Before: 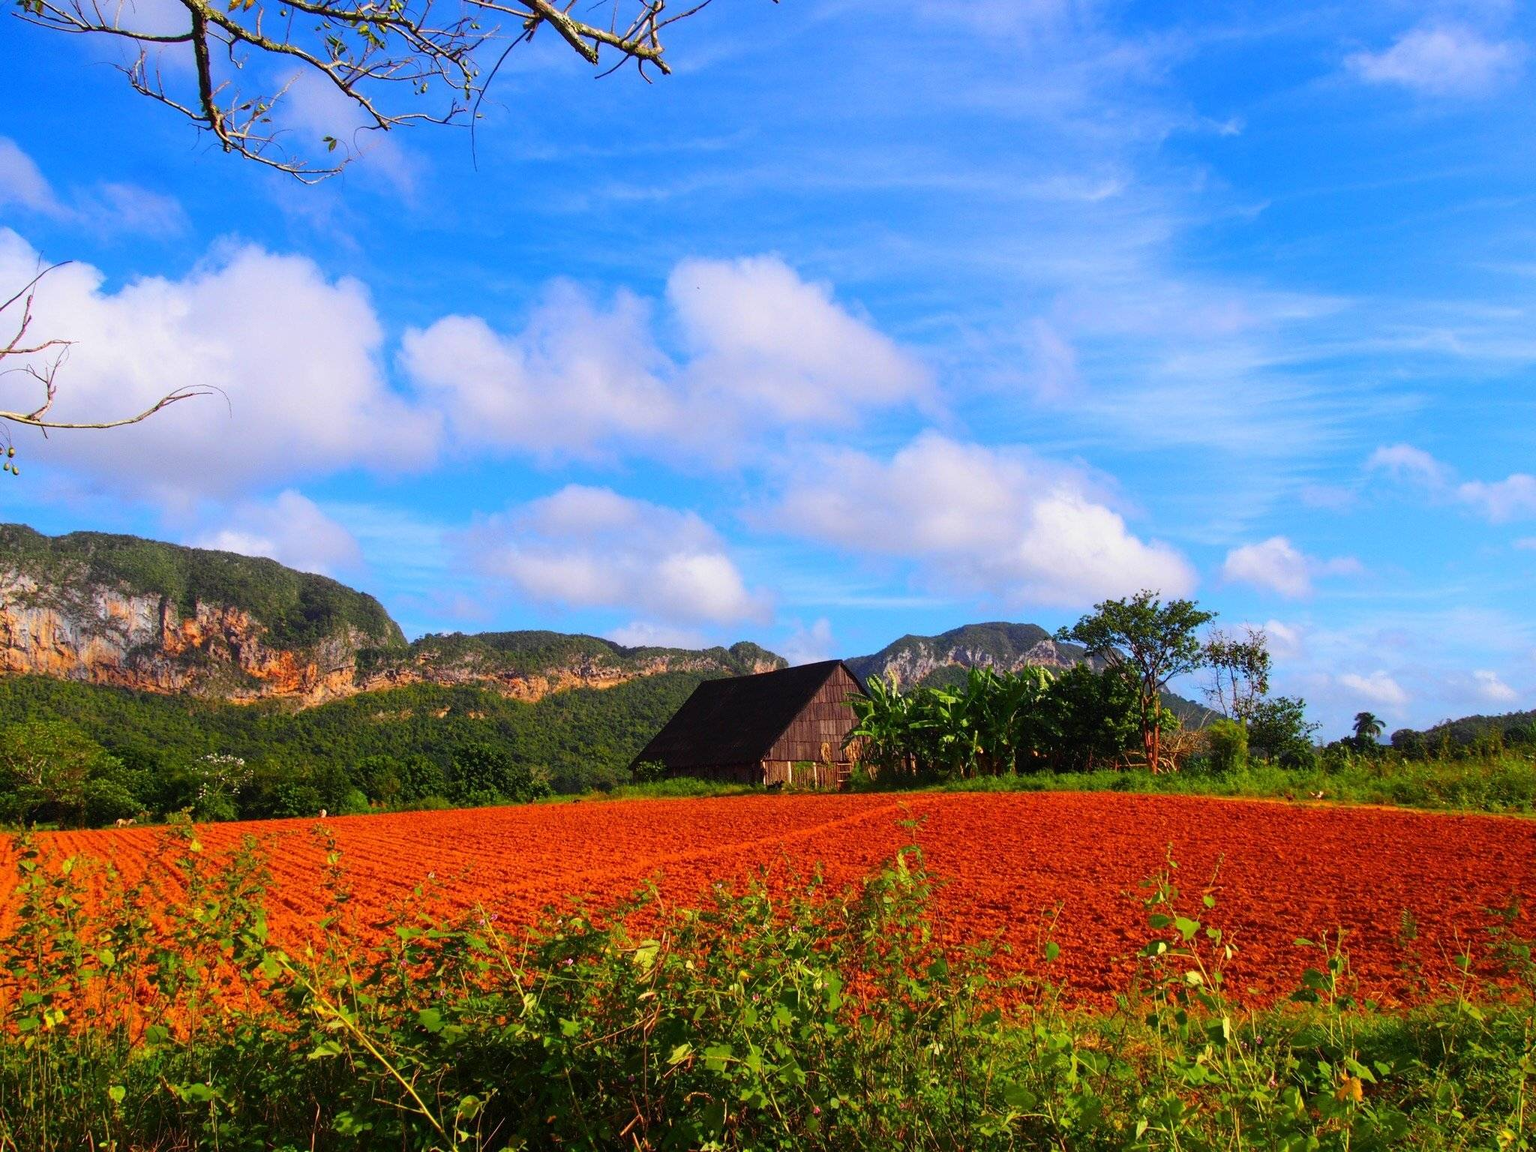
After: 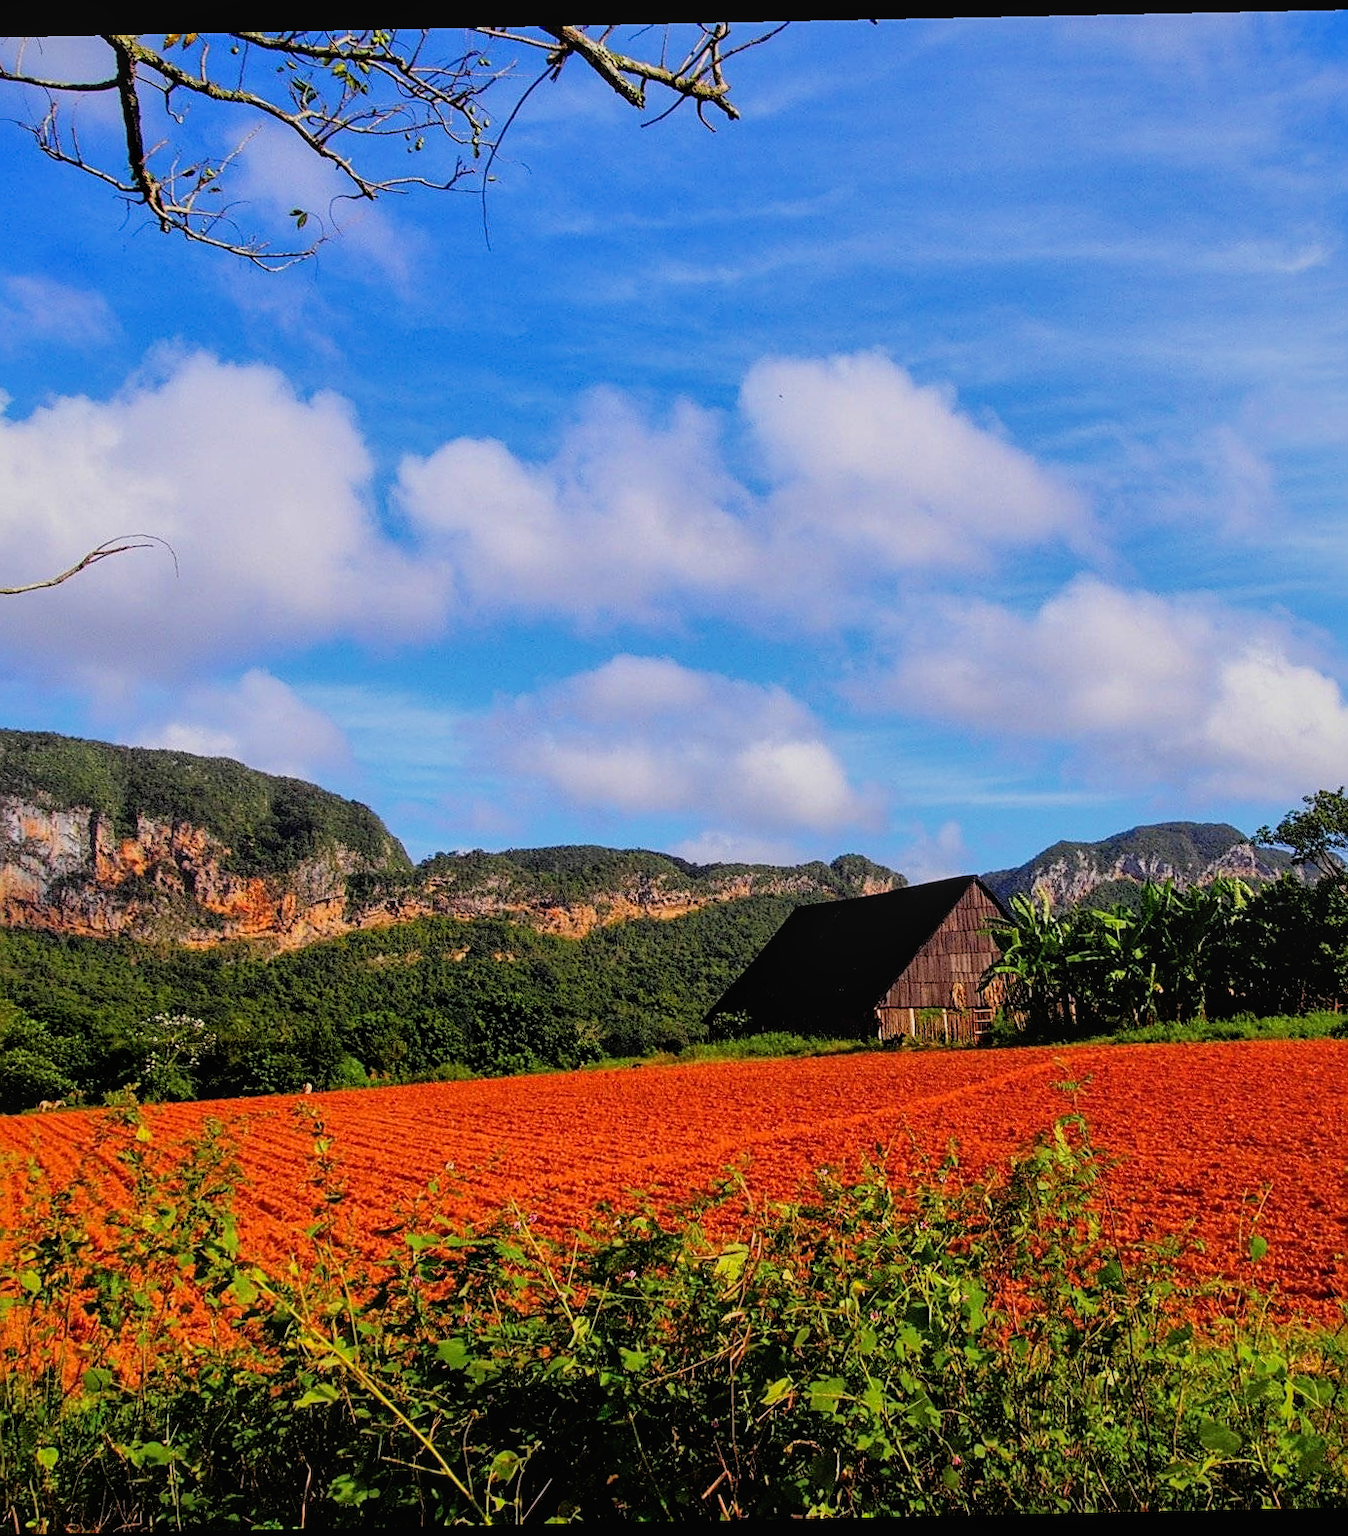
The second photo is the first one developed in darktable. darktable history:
exposure: compensate highlight preservation false
filmic rgb: black relative exposure -5 EV, white relative exposure 3.2 EV, hardness 3.42, contrast 1.2, highlights saturation mix -30%
crop and rotate: left 6.617%, right 26.717%
rotate and perspective: rotation -1.17°, automatic cropping off
local contrast: detail 110%
sharpen: on, module defaults
shadows and highlights: on, module defaults
